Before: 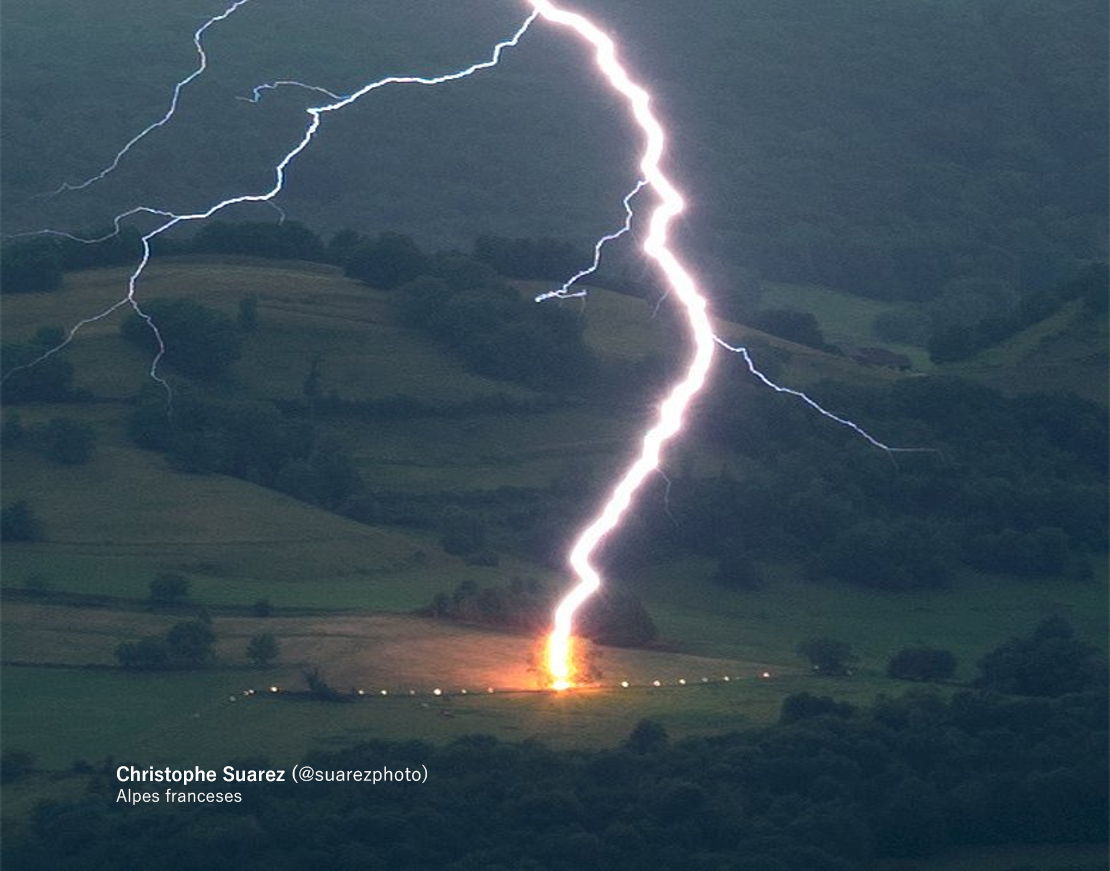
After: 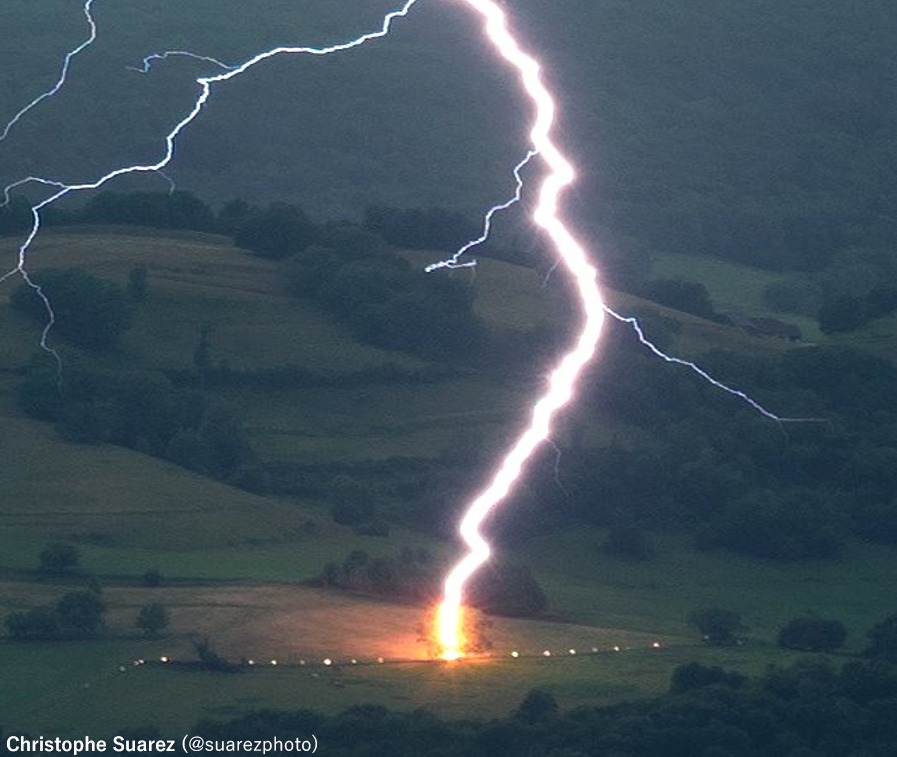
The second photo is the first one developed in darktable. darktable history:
crop: left 9.915%, top 3.529%, right 9.202%, bottom 9.495%
shadows and highlights: shadows -0.371, highlights 39.95
